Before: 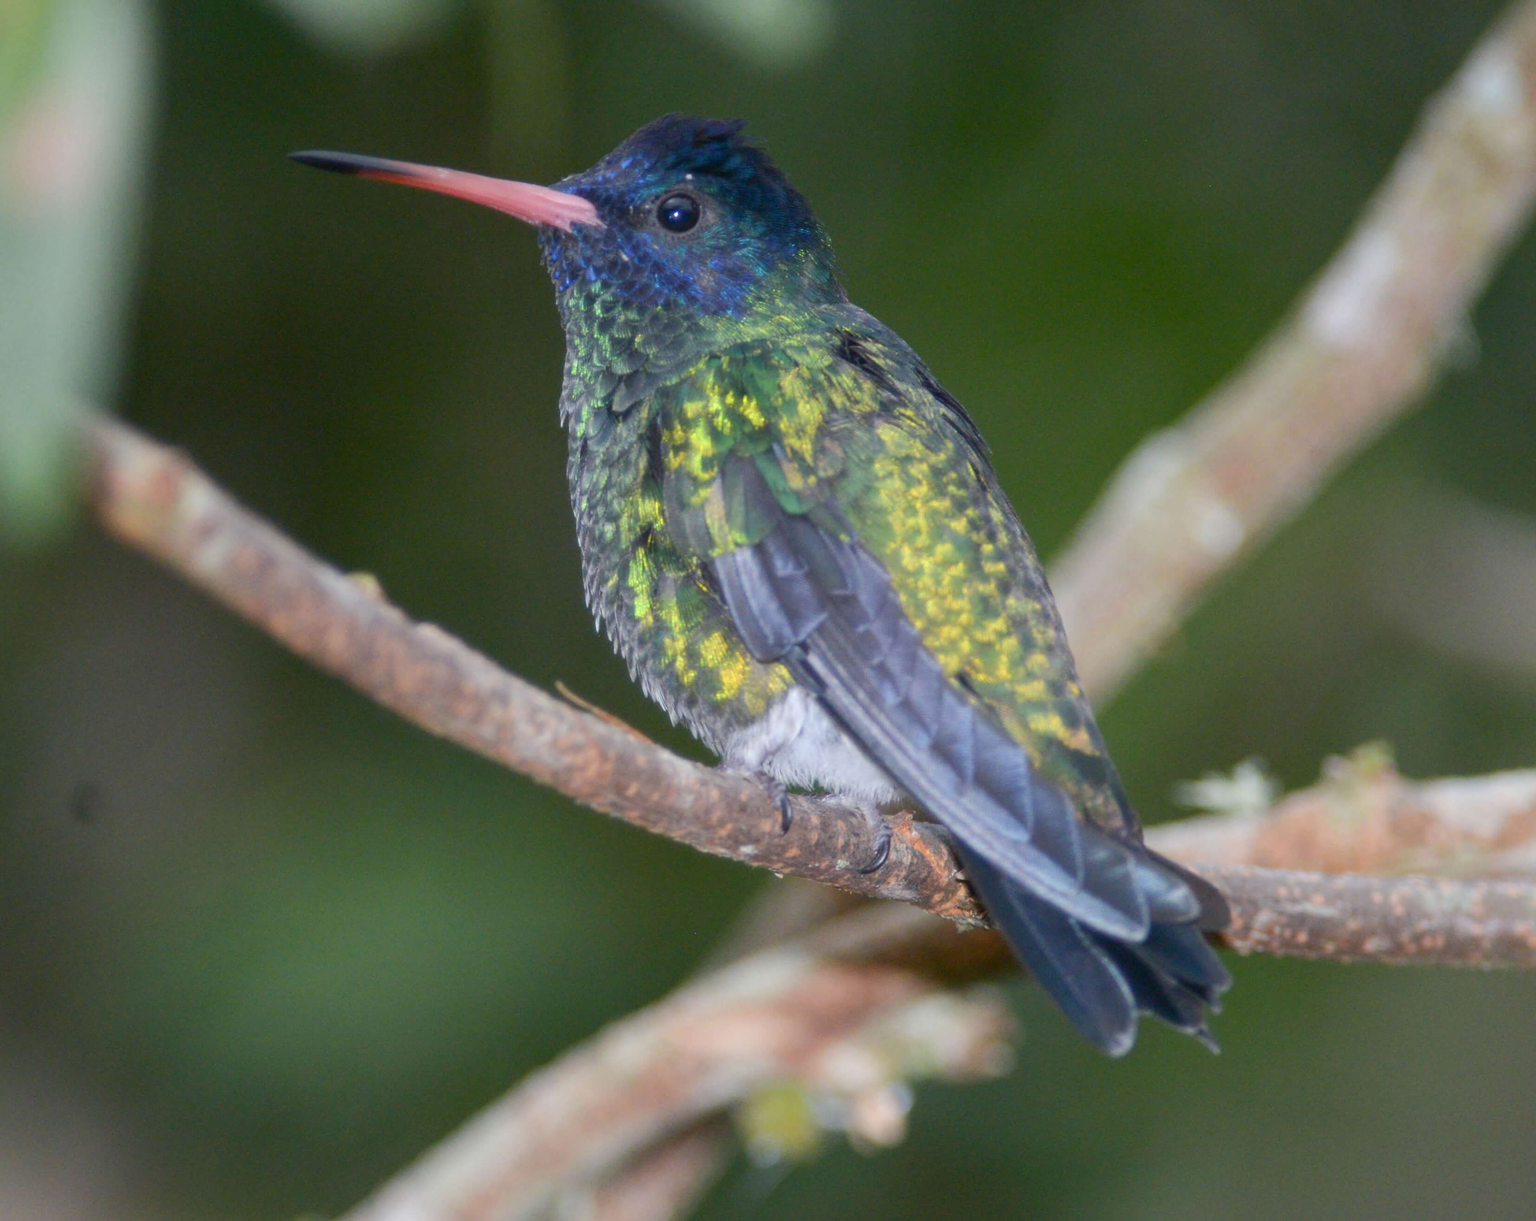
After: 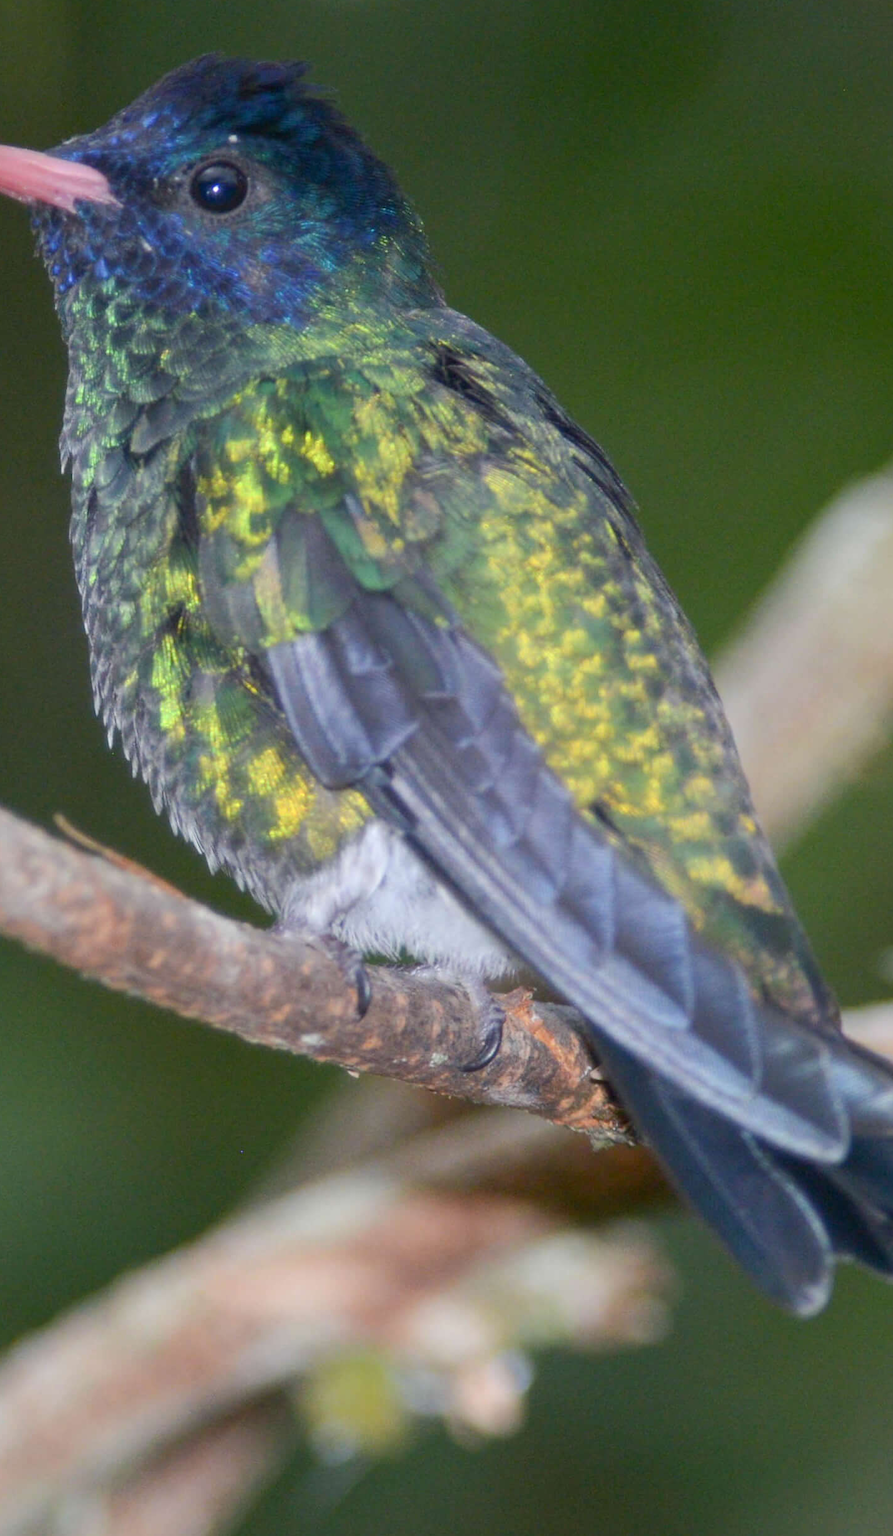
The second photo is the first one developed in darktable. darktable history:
crop: left 33.541%, top 6.027%, right 22.978%
